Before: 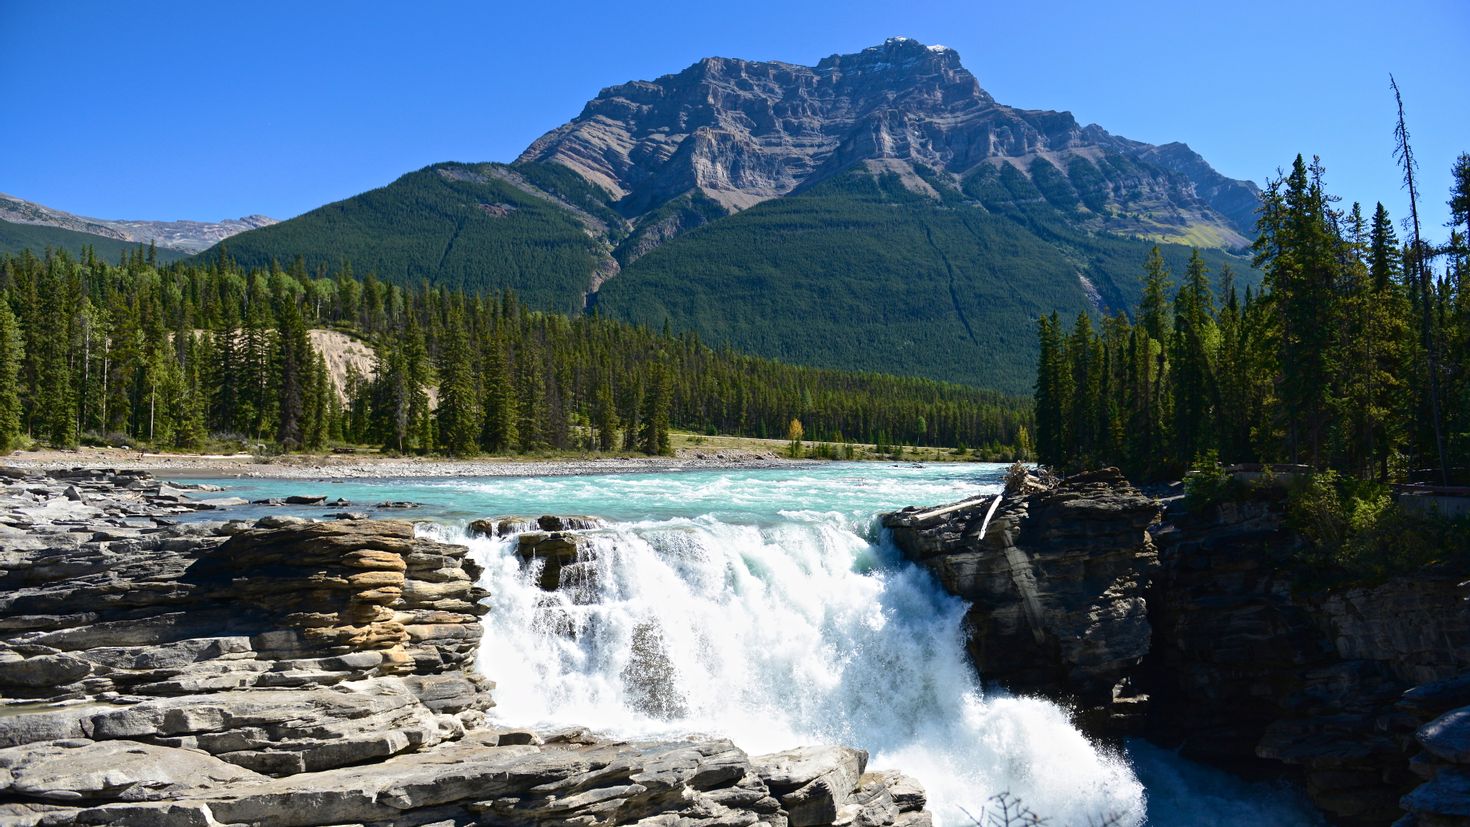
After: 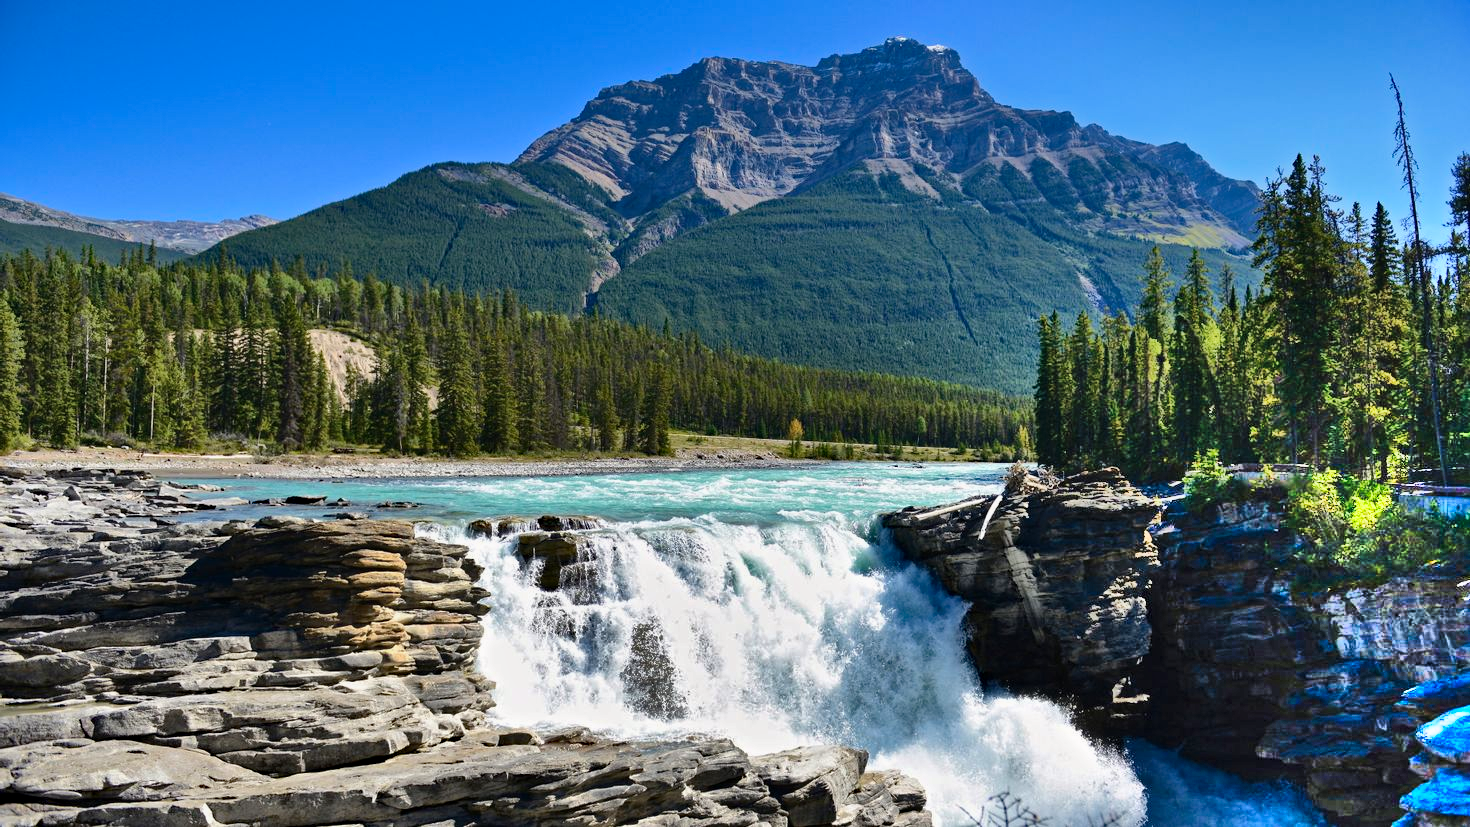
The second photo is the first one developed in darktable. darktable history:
haze removal: strength 0.301, distance 0.25, compatibility mode true
shadows and highlights: radius 122.7, shadows 99.3, white point adjustment -3.08, highlights -98.28, soften with gaussian
